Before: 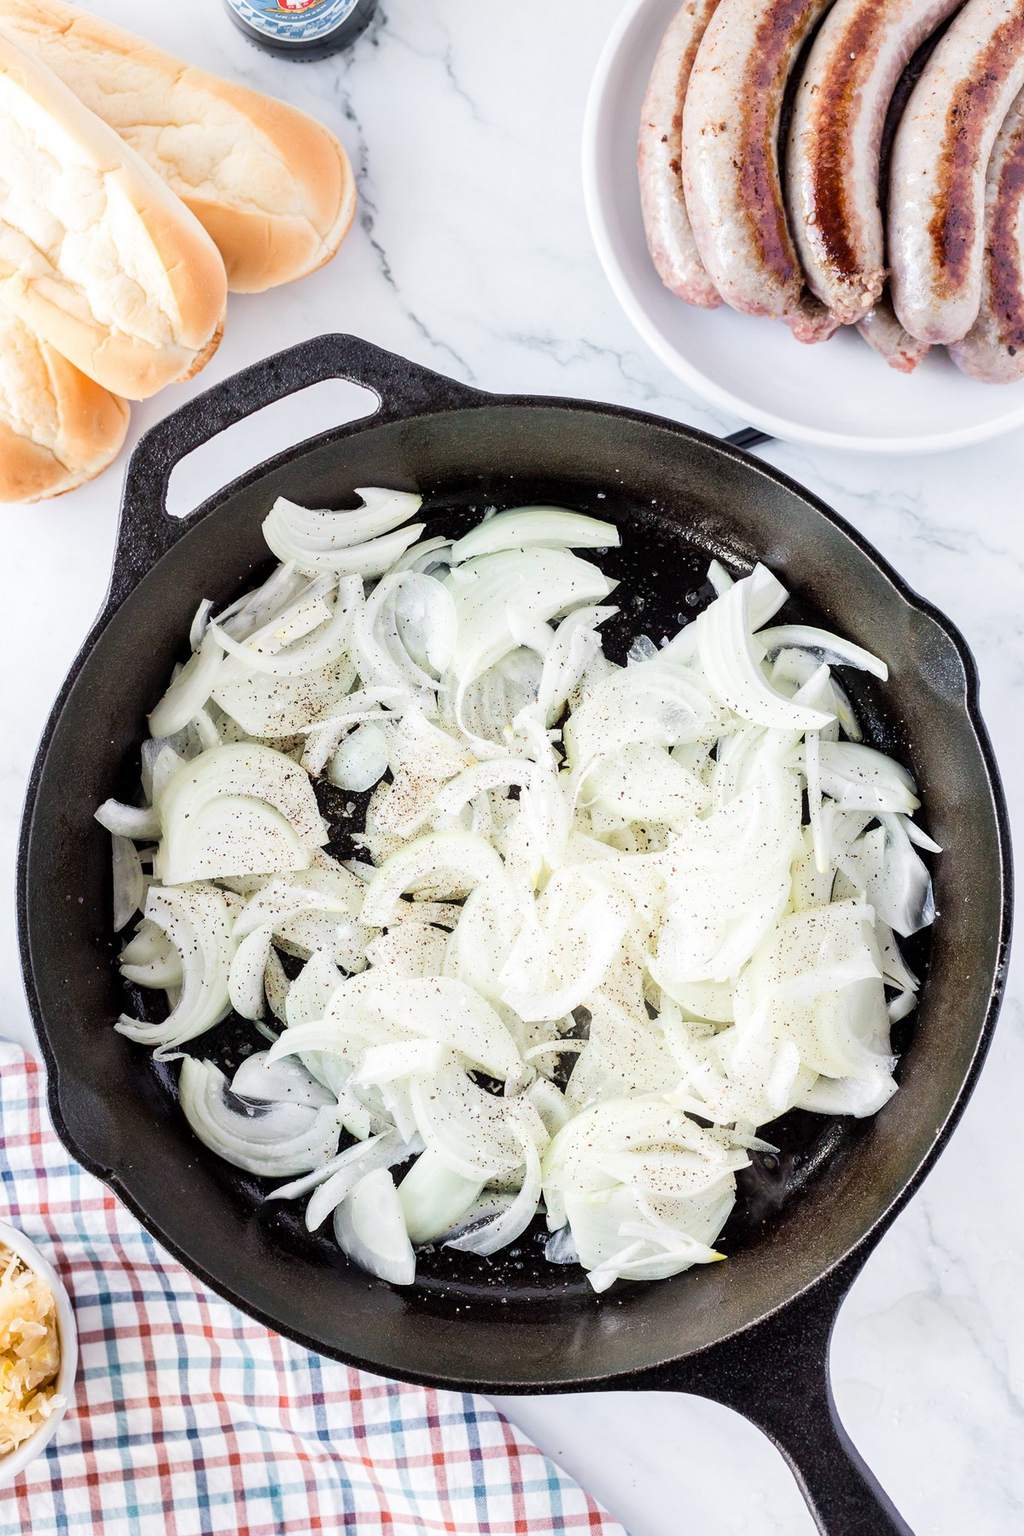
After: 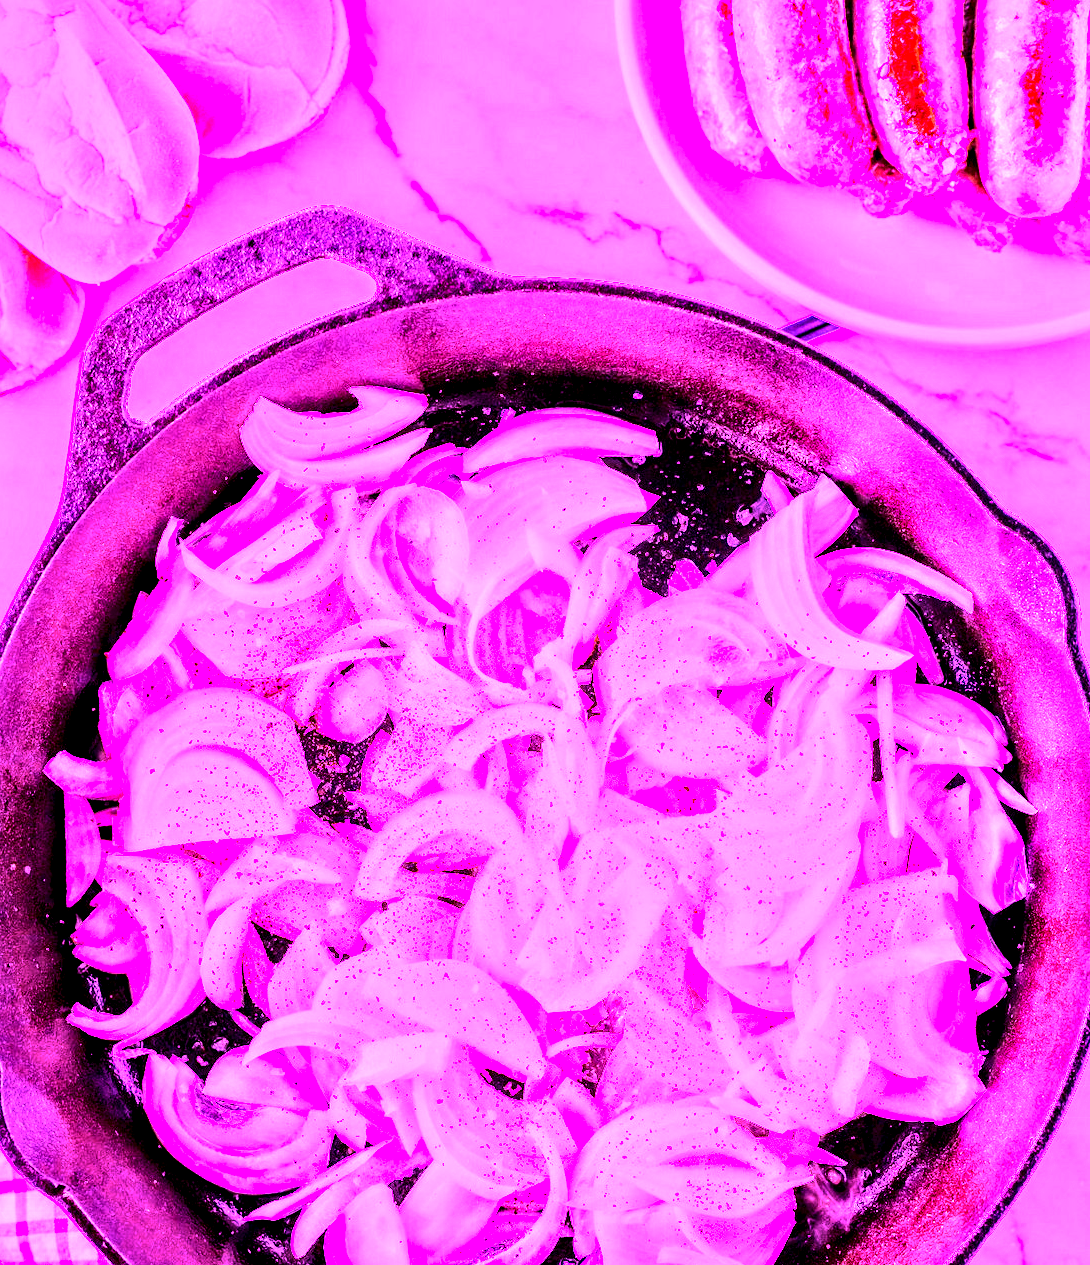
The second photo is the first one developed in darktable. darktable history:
contrast equalizer: y [[0.545, 0.572, 0.59, 0.59, 0.571, 0.545], [0.5 ×6], [0.5 ×6], [0 ×6], [0 ×6]]
white balance: red 8, blue 8
tone equalizer: -8 EV -0.417 EV, -7 EV -0.389 EV, -6 EV -0.333 EV, -5 EV -0.222 EV, -3 EV 0.222 EV, -2 EV 0.333 EV, -1 EV 0.389 EV, +0 EV 0.417 EV, edges refinement/feathering 500, mask exposure compensation -1.25 EV, preserve details no
exposure: exposure -2.446 EV, compensate highlight preservation false
crop: left 5.596%, top 10.314%, right 3.534%, bottom 19.395%
